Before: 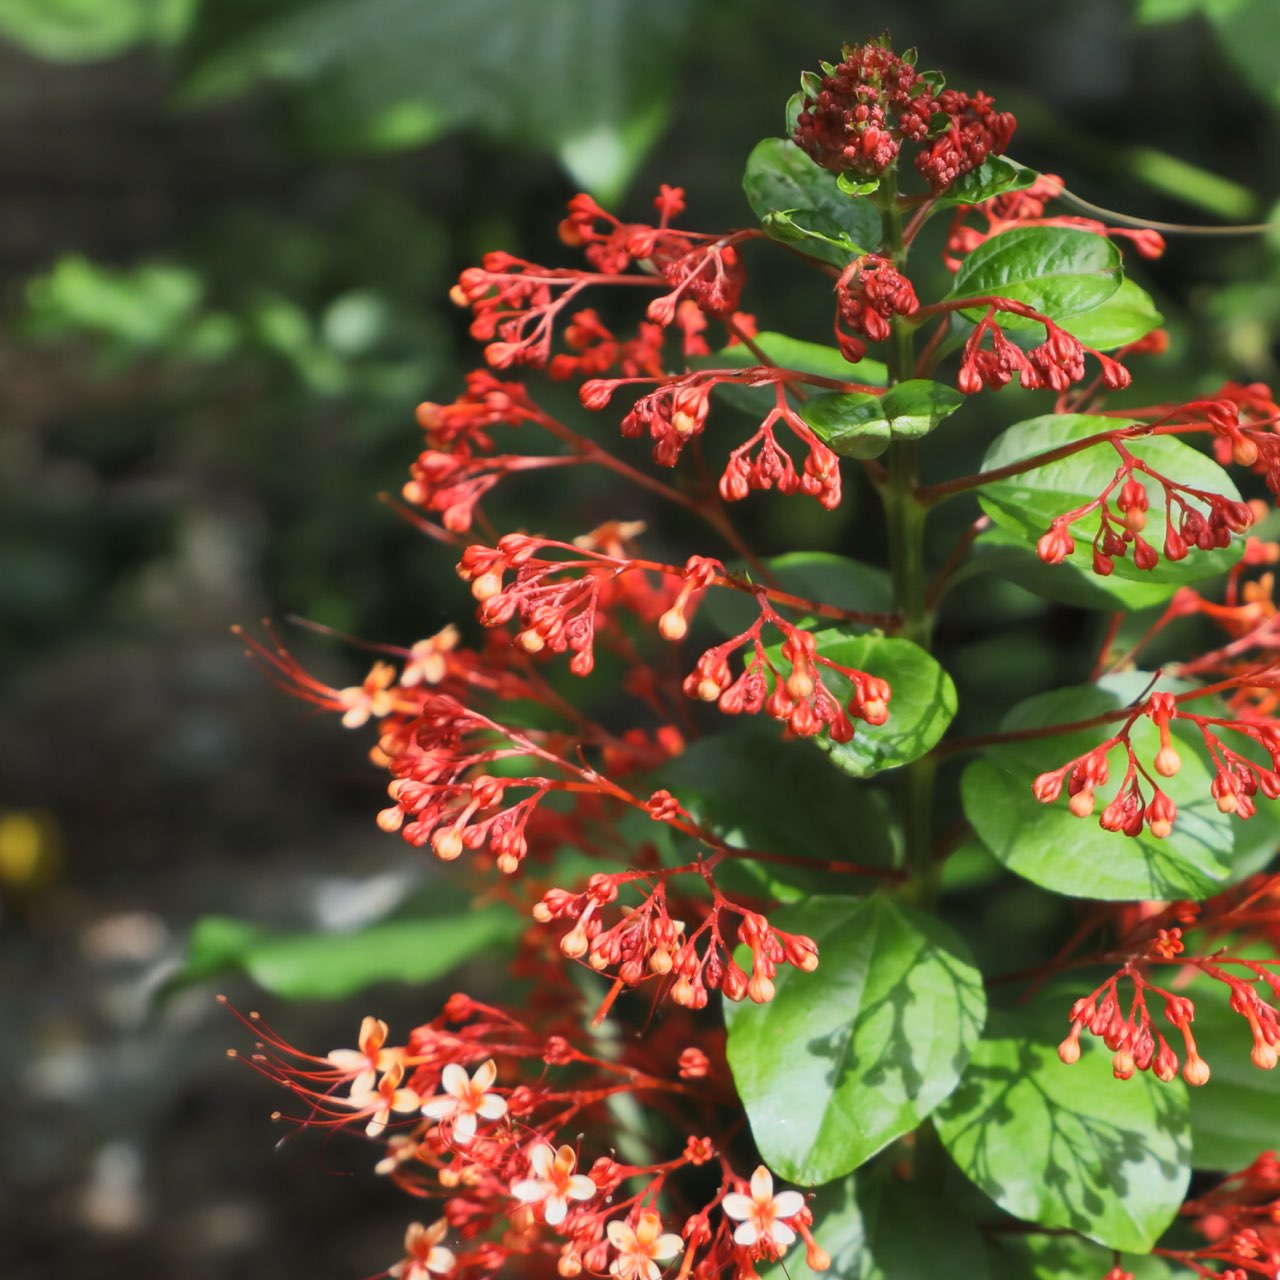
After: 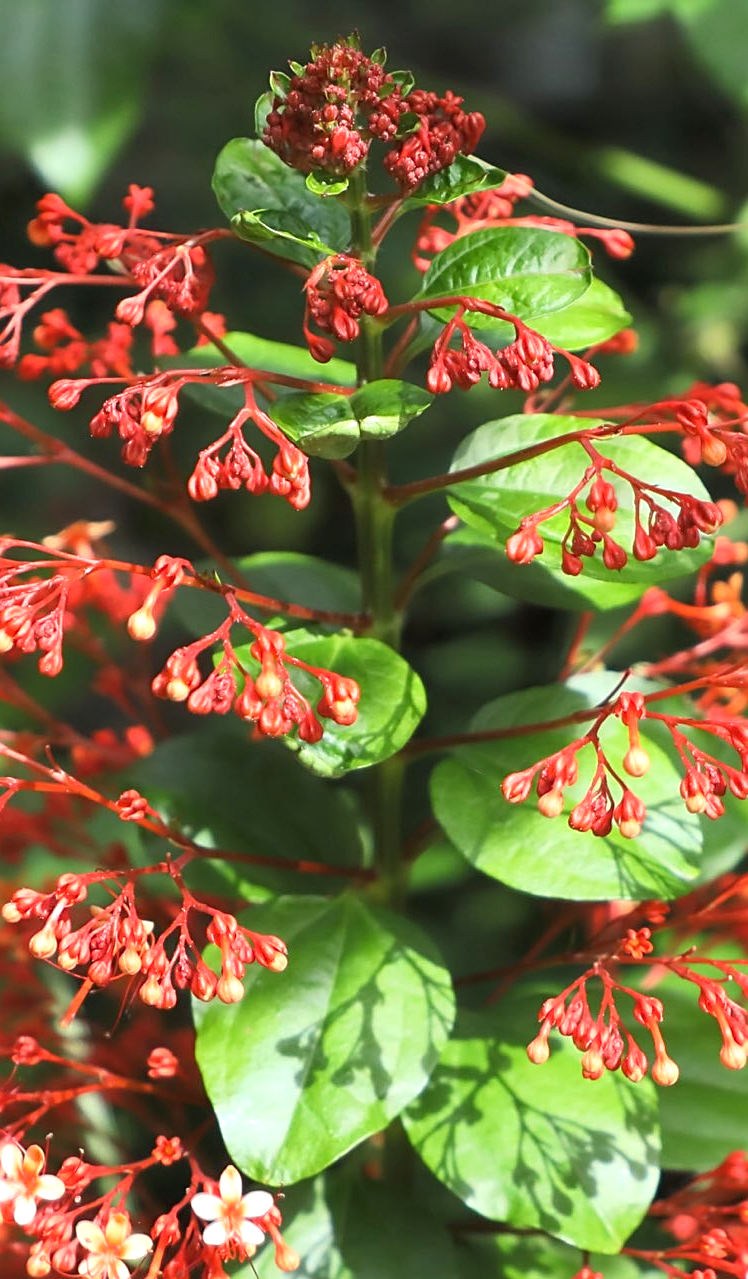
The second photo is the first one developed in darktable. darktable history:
crop: left 41.517%
exposure: black level correction 0.001, exposure 0.5 EV, compensate highlight preservation false
sharpen: on, module defaults
